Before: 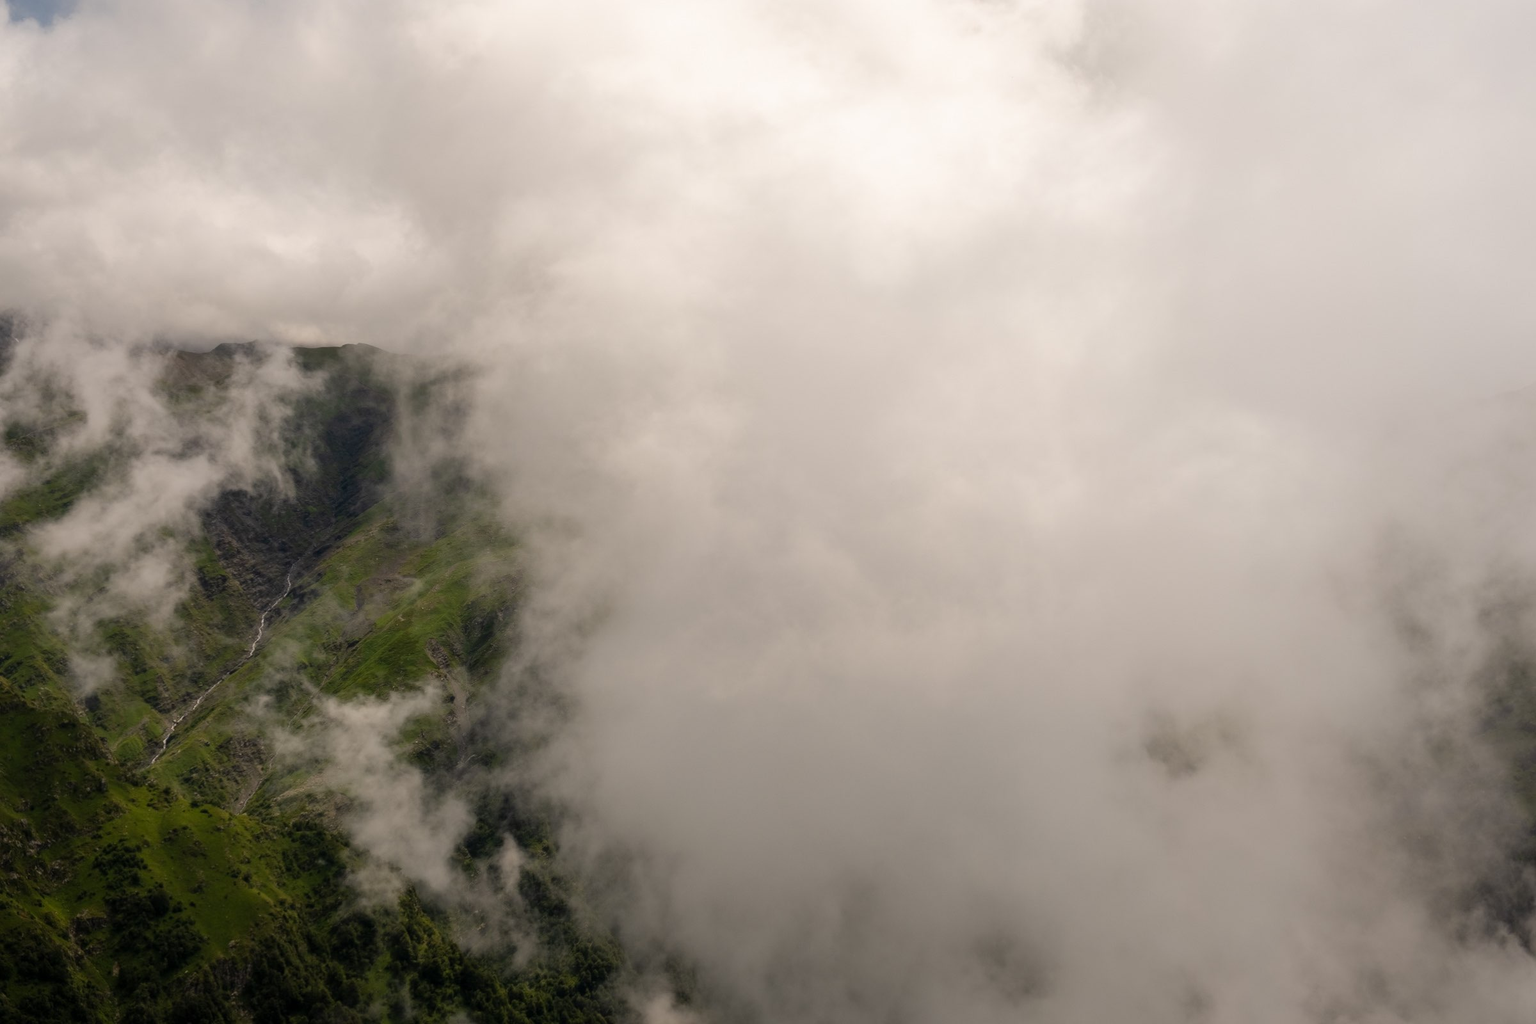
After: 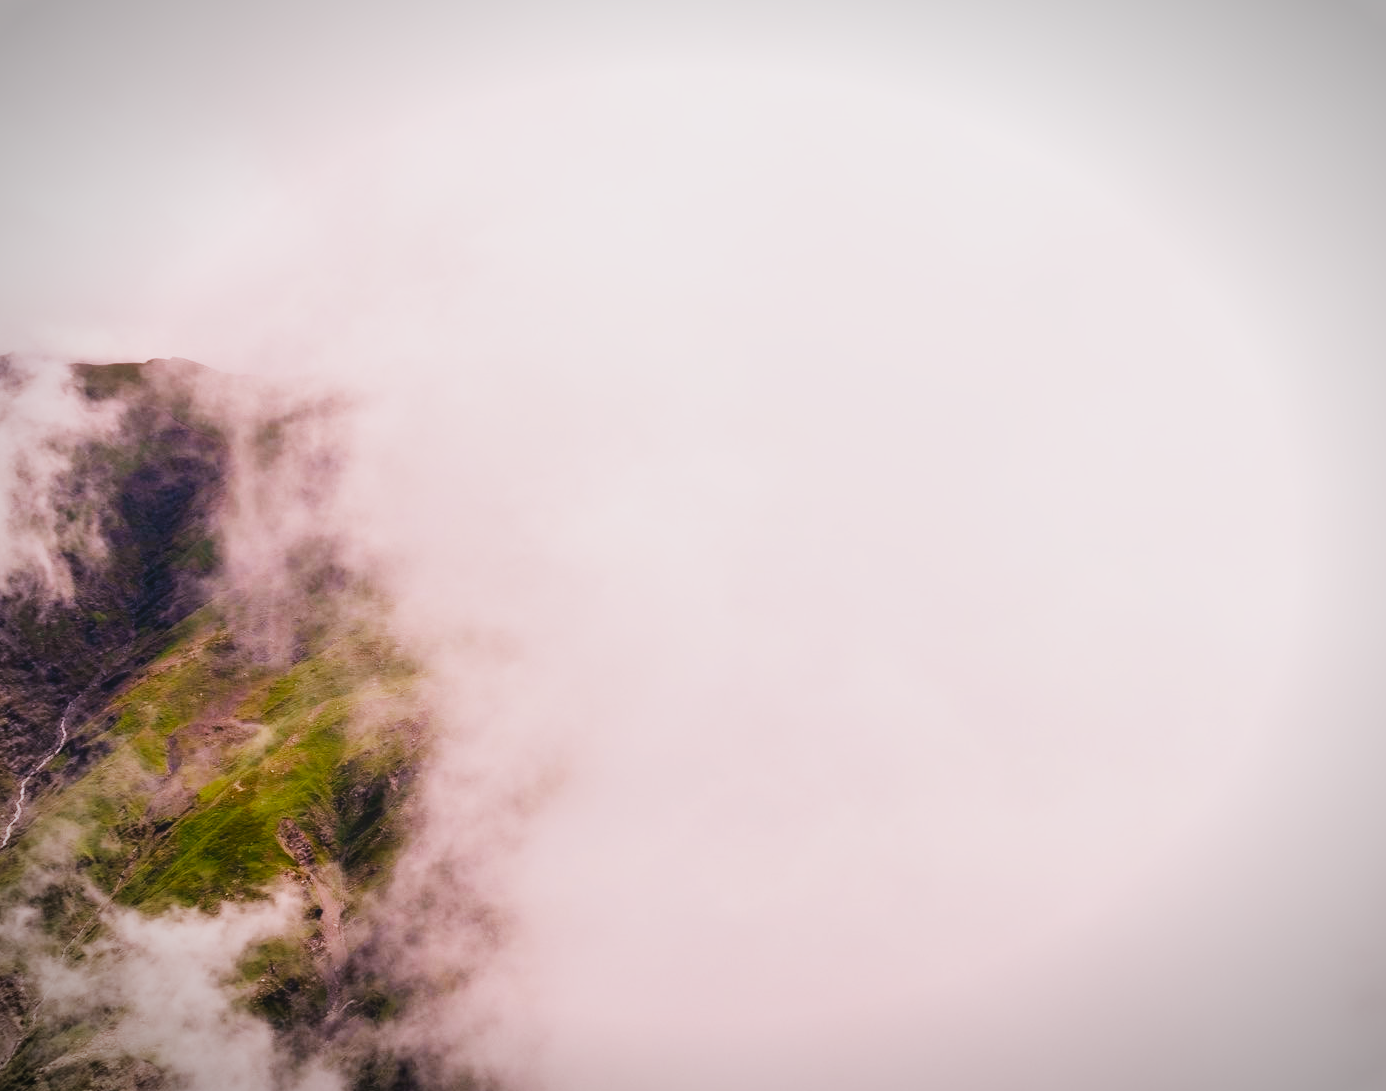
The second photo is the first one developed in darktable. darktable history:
white balance: red 1.188, blue 1.11
sigmoid: contrast 2, skew -0.2, preserve hue 0%, red attenuation 0.1, red rotation 0.035, green attenuation 0.1, green rotation -0.017, blue attenuation 0.15, blue rotation -0.052, base primaries Rec2020
vignetting: fall-off start 87%, automatic ratio true
crop: left 16.202%, top 11.208%, right 26.045%, bottom 20.557%
contrast brightness saturation: contrast -0.1, saturation -0.1
color correction: saturation 1.34
exposure: exposure 1.137 EV, compensate highlight preservation false
